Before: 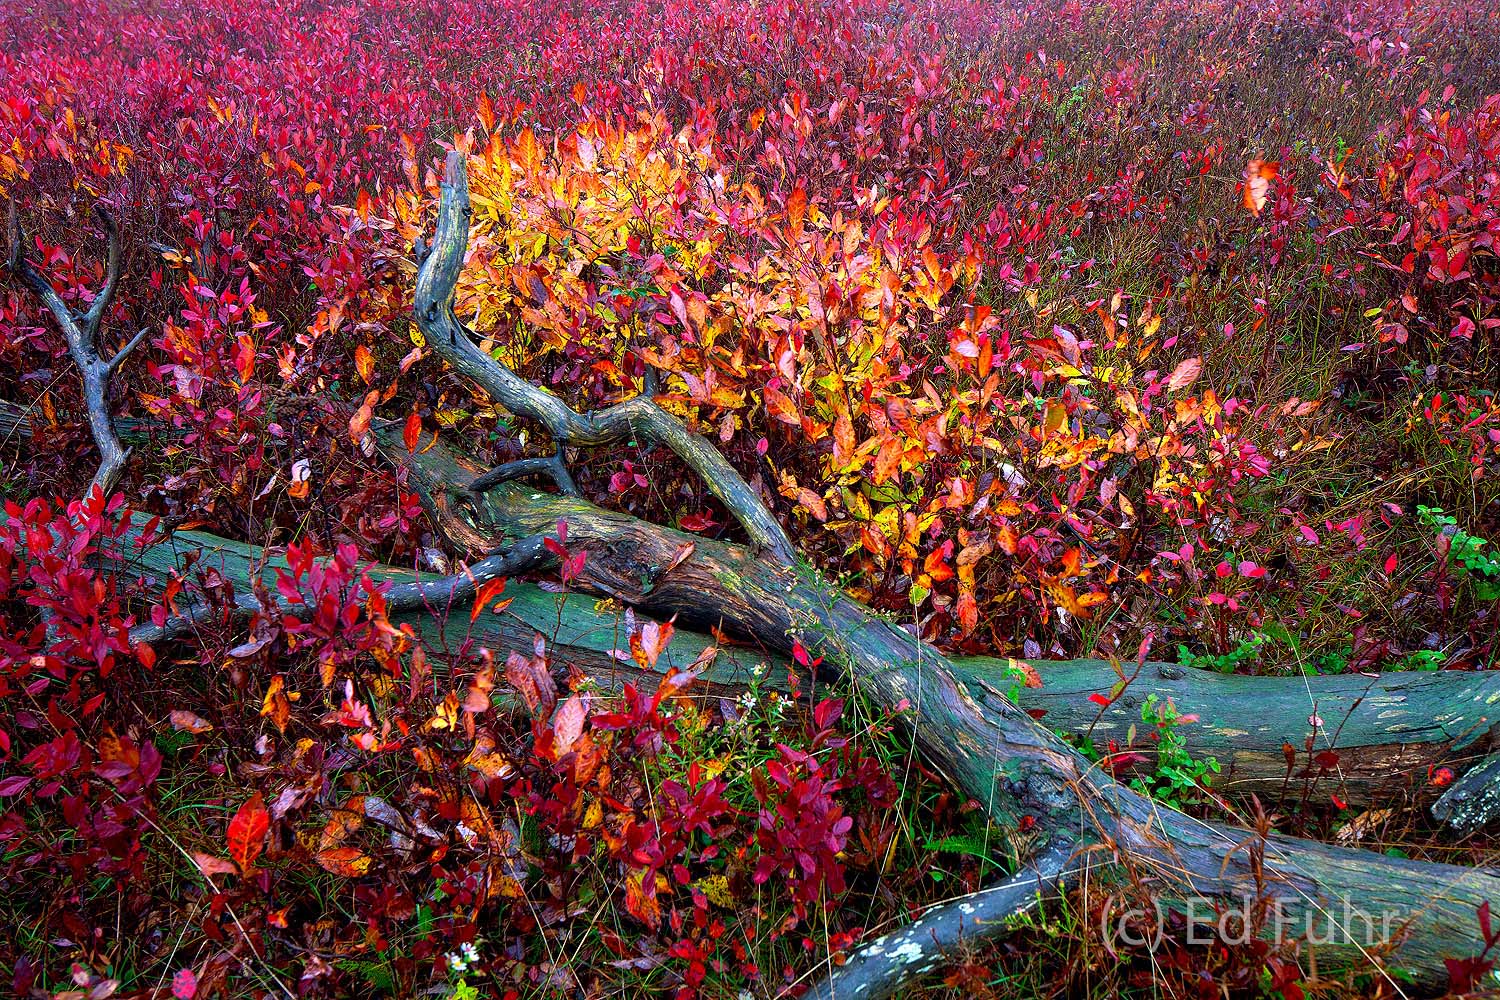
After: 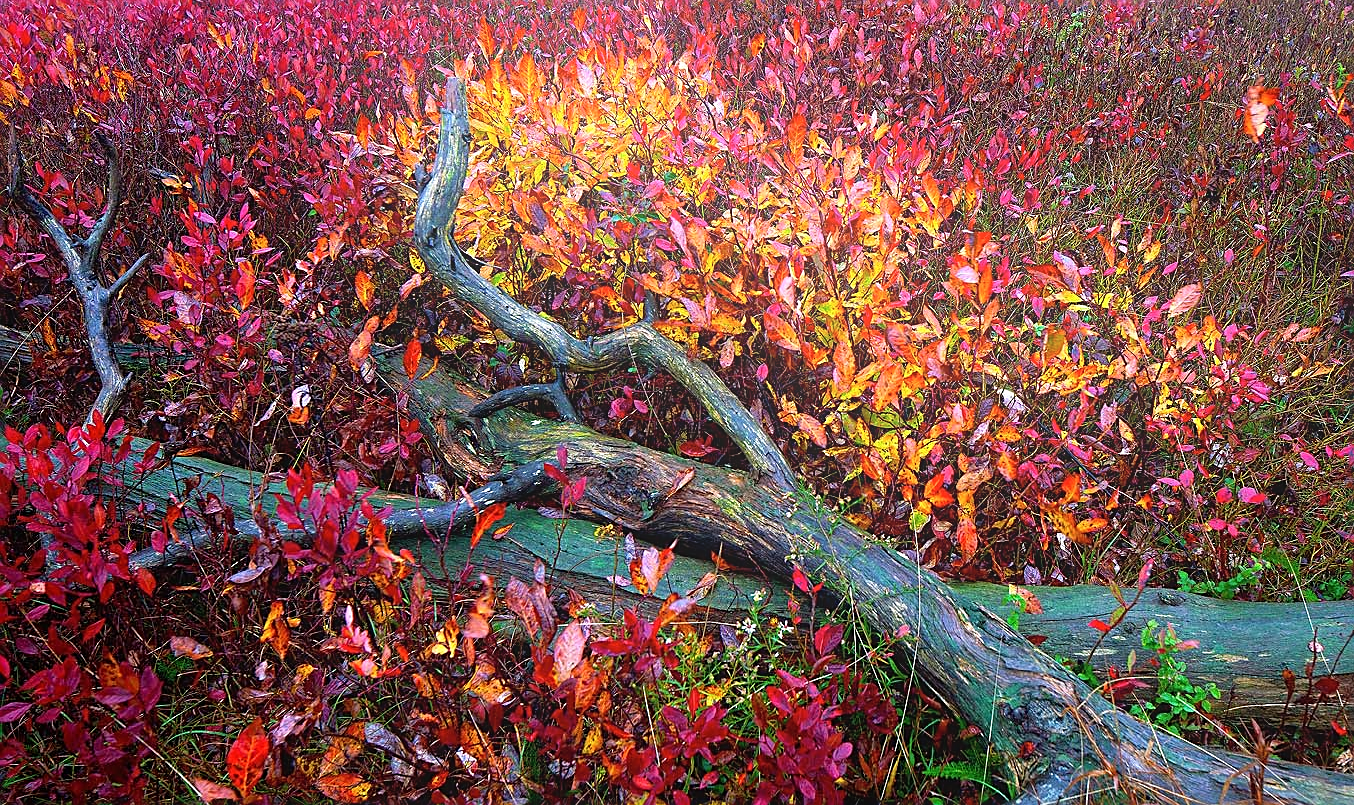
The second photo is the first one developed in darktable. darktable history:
sharpen: on, module defaults
bloom: on, module defaults
crop: top 7.49%, right 9.717%, bottom 11.943%
